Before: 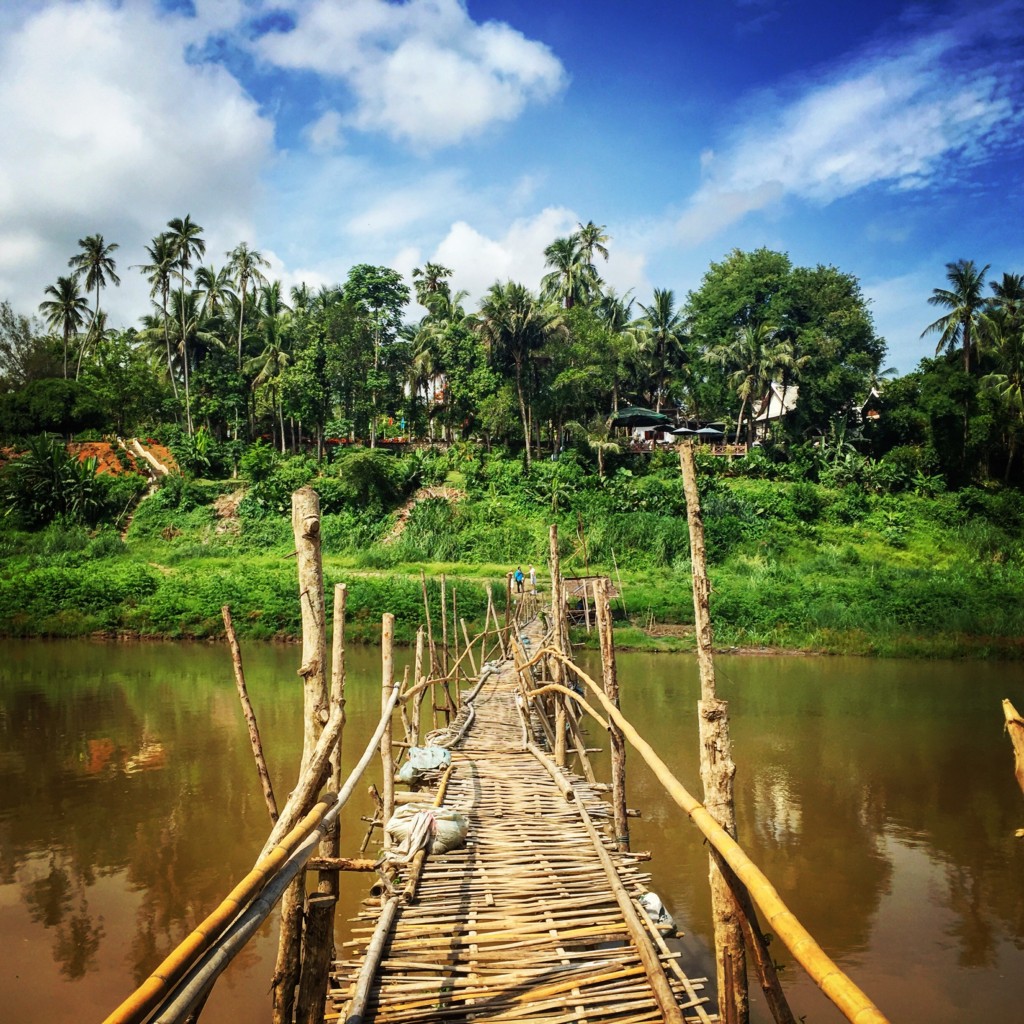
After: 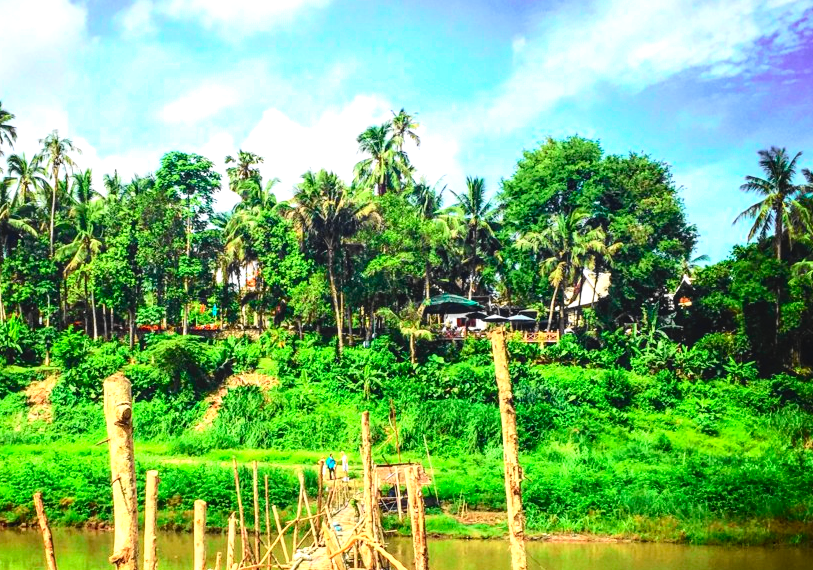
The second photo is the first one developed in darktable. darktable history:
exposure: black level correction 0, exposure 0.9 EV, compensate highlight preservation false
local contrast: detail 117%
crop: left 18.38%, top 11.092%, right 2.134%, bottom 33.217%
tone curve: curves: ch0 [(0, 0.023) (0.103, 0.087) (0.295, 0.297) (0.445, 0.531) (0.553, 0.665) (0.735, 0.843) (0.994, 1)]; ch1 [(0, 0) (0.427, 0.346) (0.456, 0.426) (0.484, 0.494) (0.509, 0.505) (0.535, 0.56) (0.581, 0.632) (0.646, 0.715) (1, 1)]; ch2 [(0, 0) (0.369, 0.388) (0.449, 0.431) (0.501, 0.495) (0.533, 0.518) (0.572, 0.612) (0.677, 0.752) (1, 1)], color space Lab, independent channels, preserve colors none
